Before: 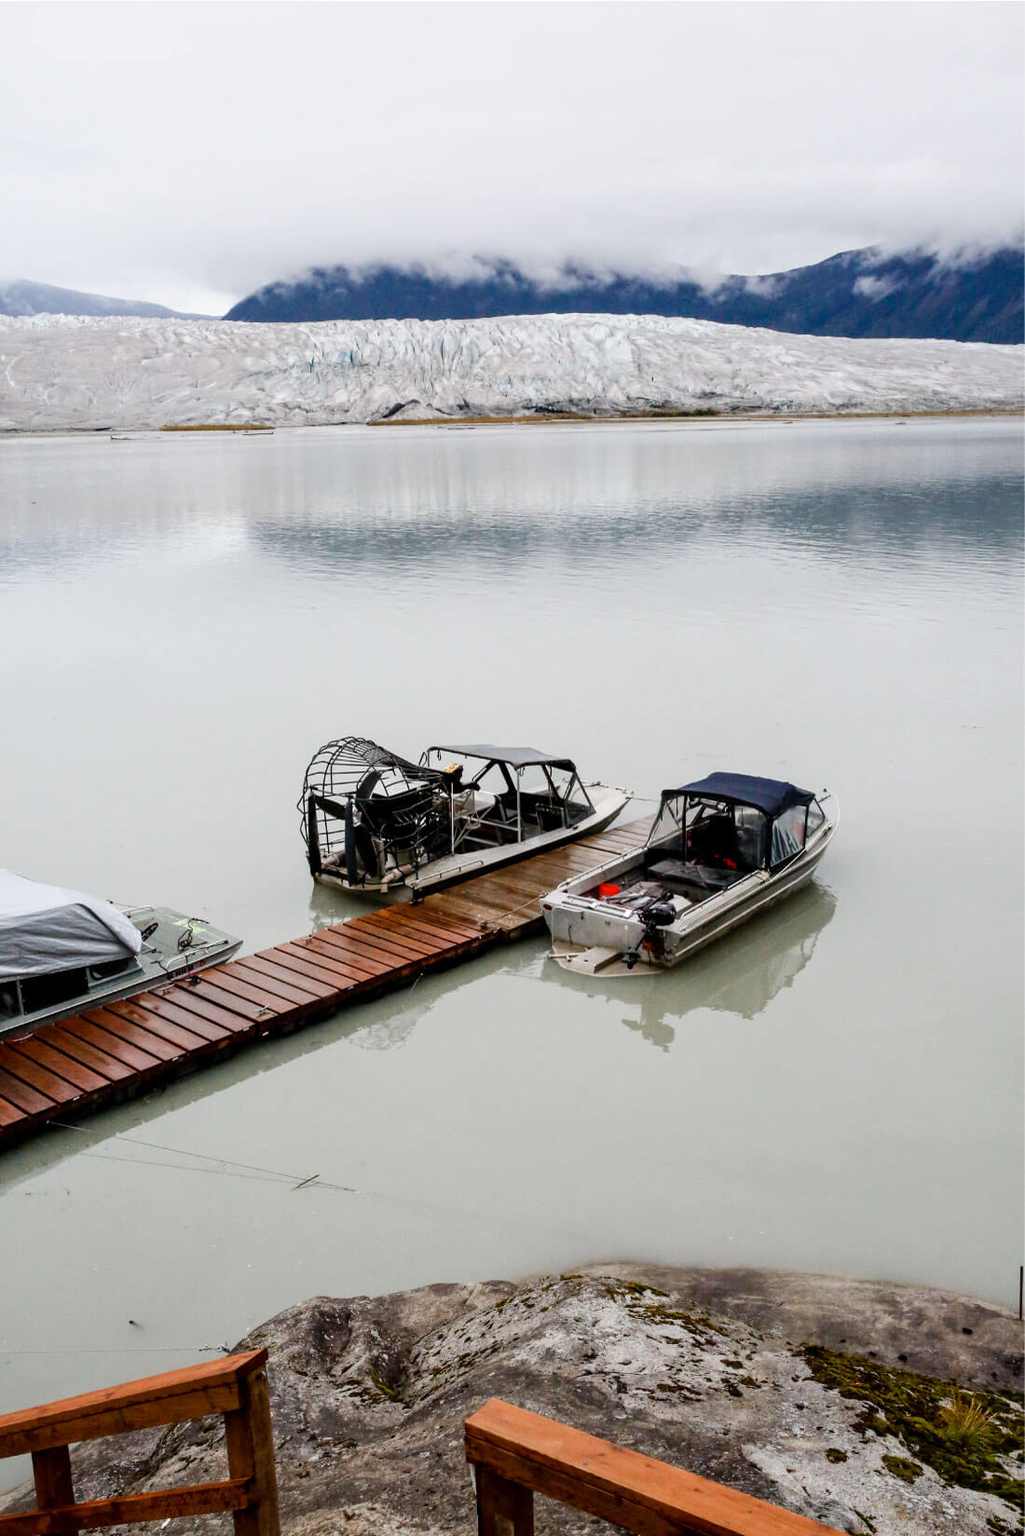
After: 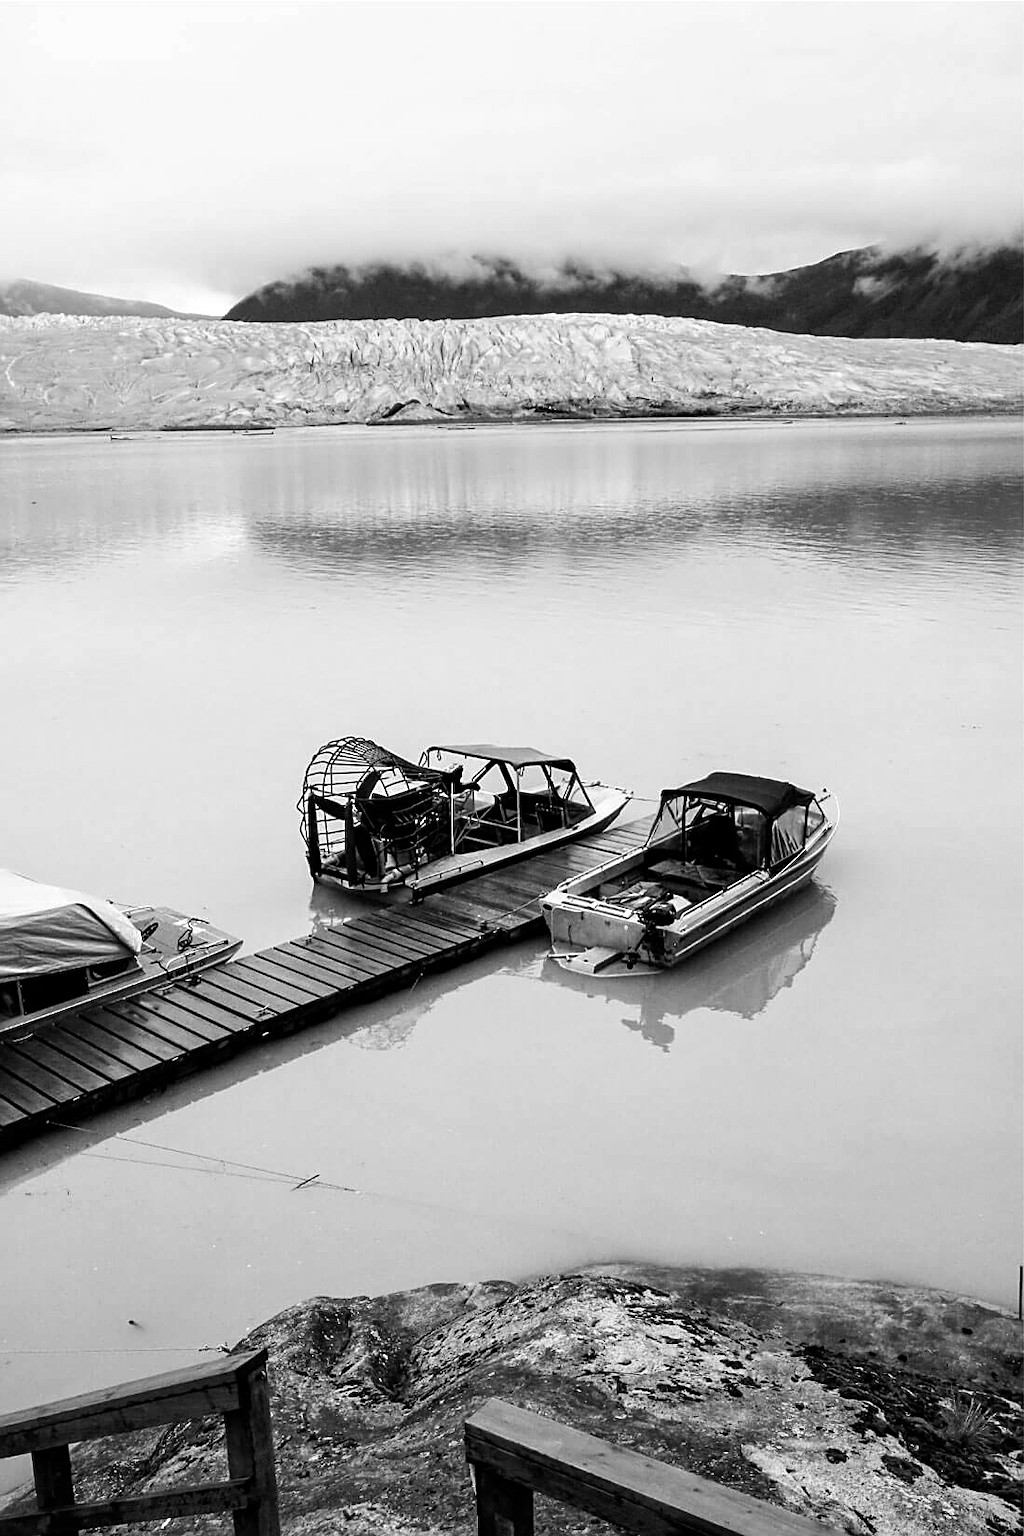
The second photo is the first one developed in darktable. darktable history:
sharpen: radius 1.967
color balance rgb: linear chroma grading › global chroma 9%, perceptual saturation grading › global saturation 36%, perceptual saturation grading › shadows 35%, perceptual brilliance grading › global brilliance 15%, perceptual brilliance grading › shadows -35%, global vibrance 15%
monochrome: a 73.58, b 64.21
graduated density: density 0.38 EV, hardness 21%, rotation -6.11°, saturation 32%
